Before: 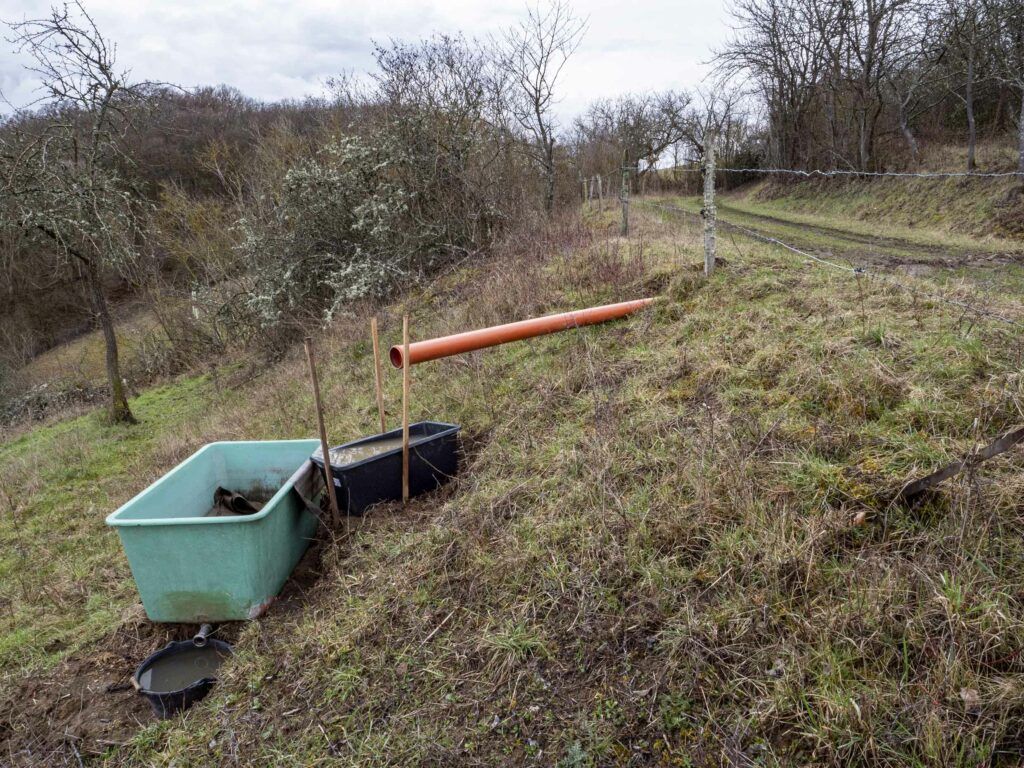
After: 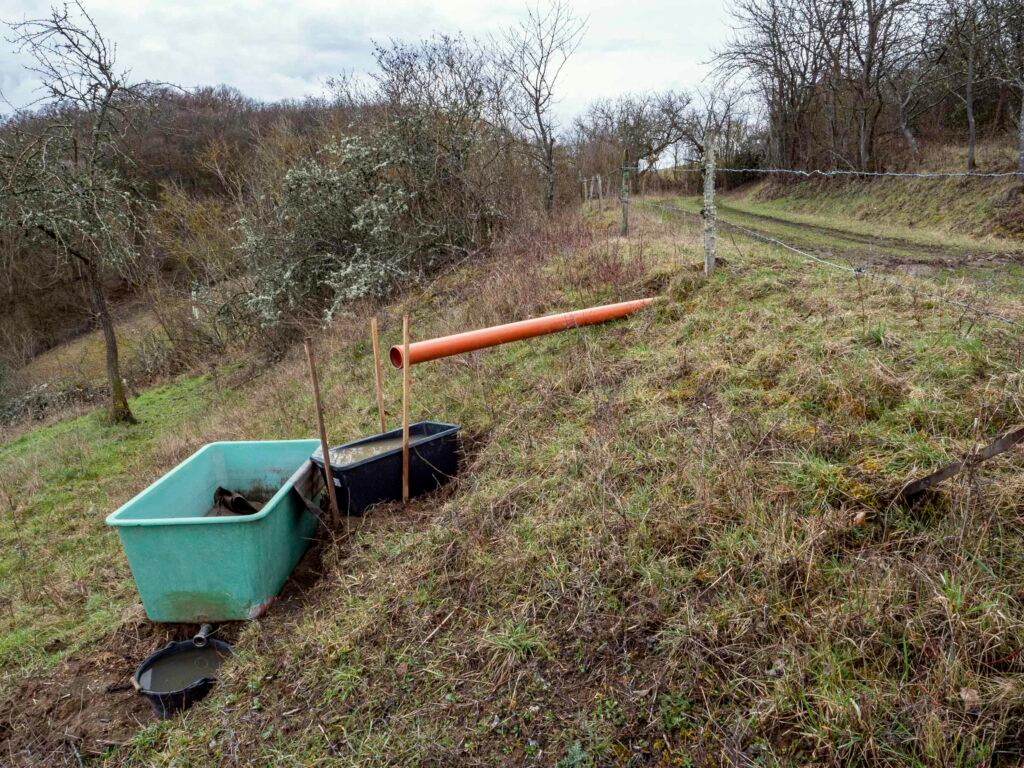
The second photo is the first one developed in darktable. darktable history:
color correction: highlights a* -2.47, highlights b* 2.43
